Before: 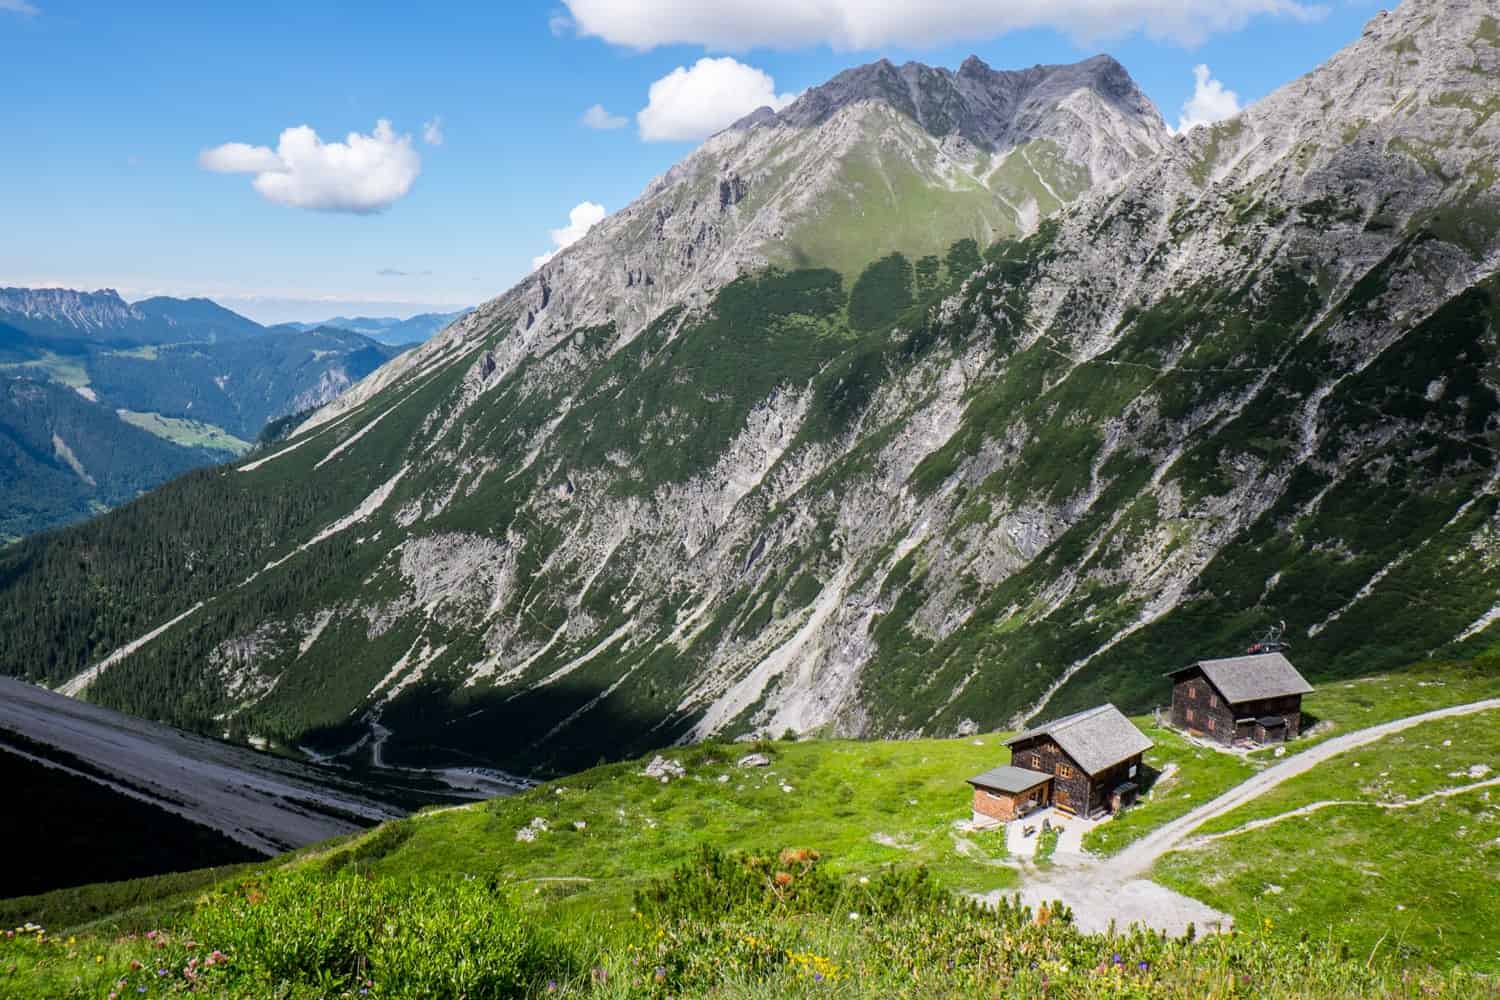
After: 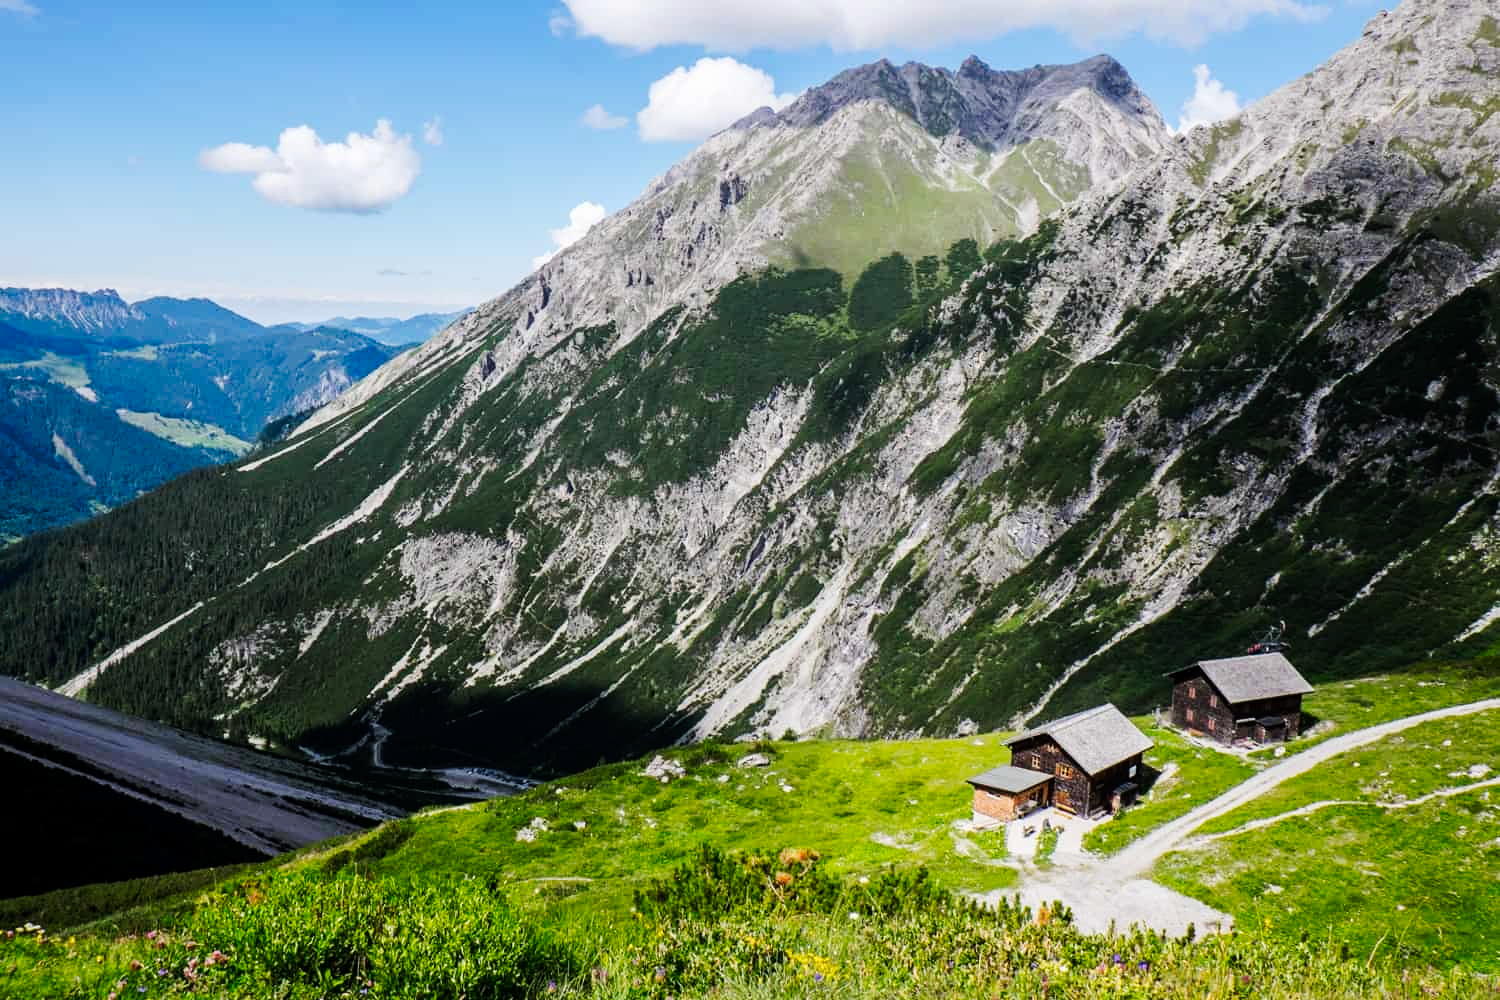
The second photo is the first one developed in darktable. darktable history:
tone curve: curves: ch0 [(0, 0) (0.126, 0.061) (0.338, 0.285) (0.494, 0.518) (0.703, 0.762) (1, 1)]; ch1 [(0, 0) (0.364, 0.322) (0.443, 0.441) (0.5, 0.501) (0.55, 0.578) (1, 1)]; ch2 [(0, 0) (0.44, 0.424) (0.501, 0.499) (0.557, 0.564) (0.613, 0.682) (0.707, 0.746) (1, 1)], preserve colors none
color zones: curves: ch0 [(0, 0.5) (0.143, 0.52) (0.286, 0.5) (0.429, 0.5) (0.571, 0.5) (0.714, 0.5) (0.857, 0.5) (1, 0.5)]; ch1 [(0, 0.489) (0.155, 0.45) (0.286, 0.466) (0.429, 0.5) (0.571, 0.5) (0.714, 0.5) (0.857, 0.5) (1, 0.489)]
